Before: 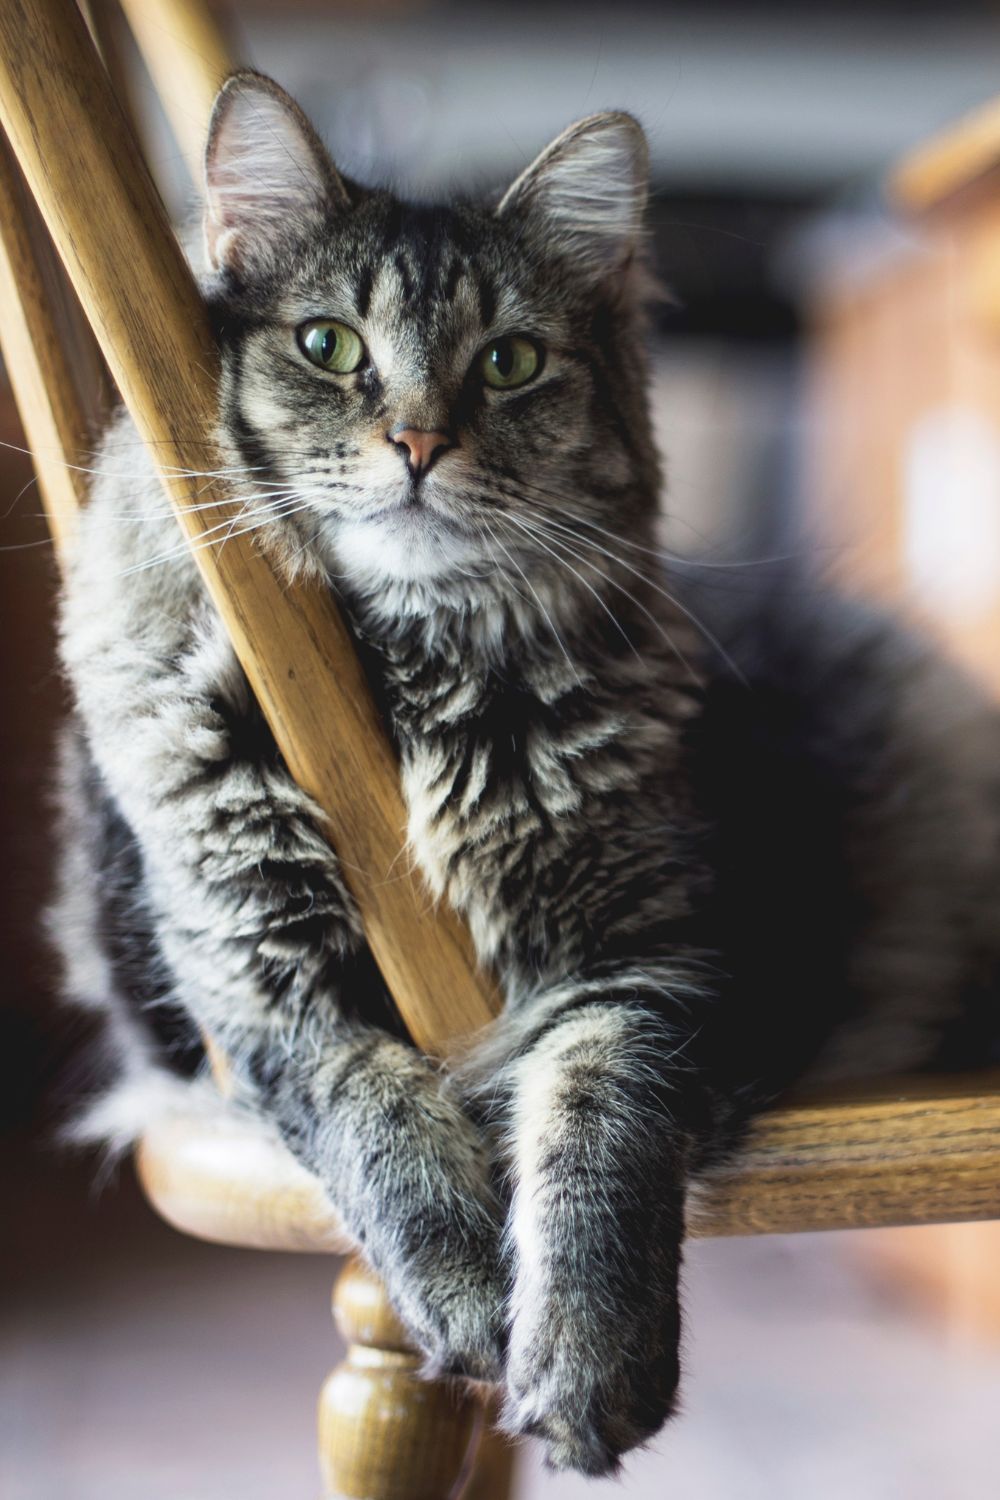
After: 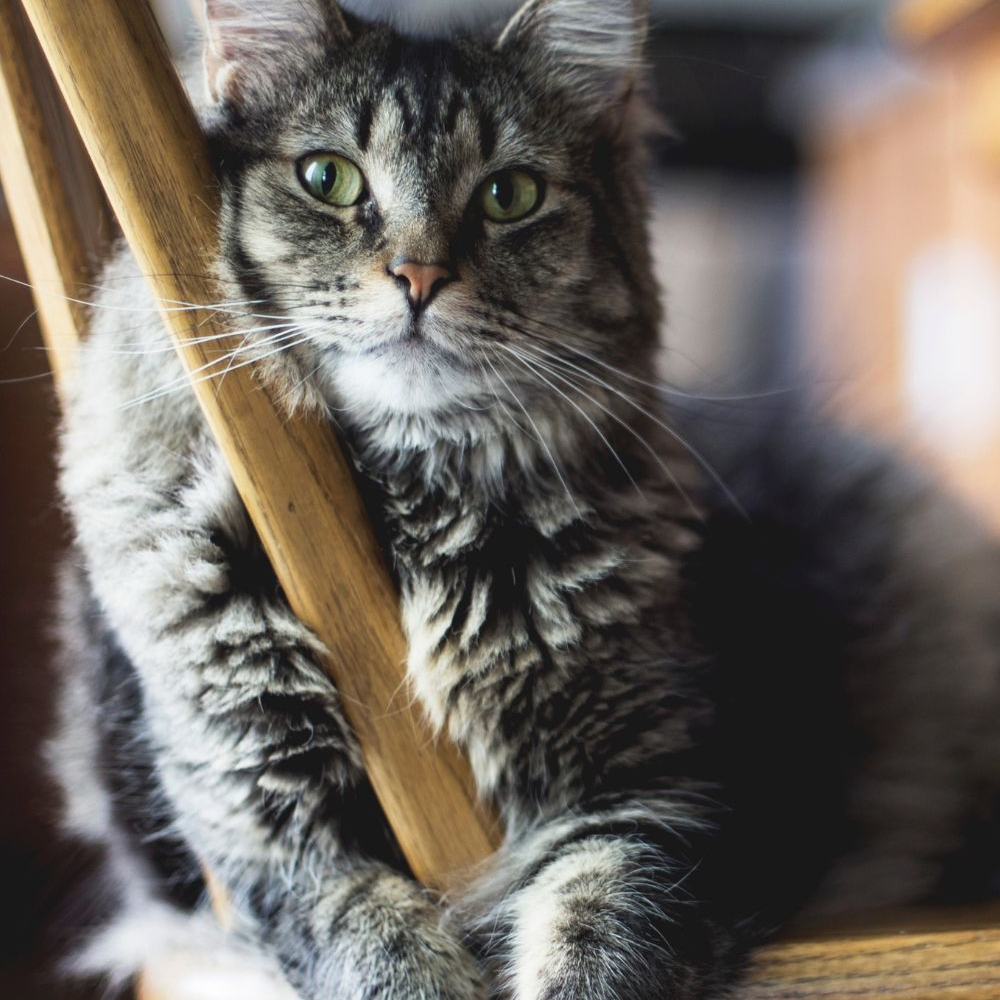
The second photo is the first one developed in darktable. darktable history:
white balance: red 1, blue 1
crop: top 11.166%, bottom 22.168%
